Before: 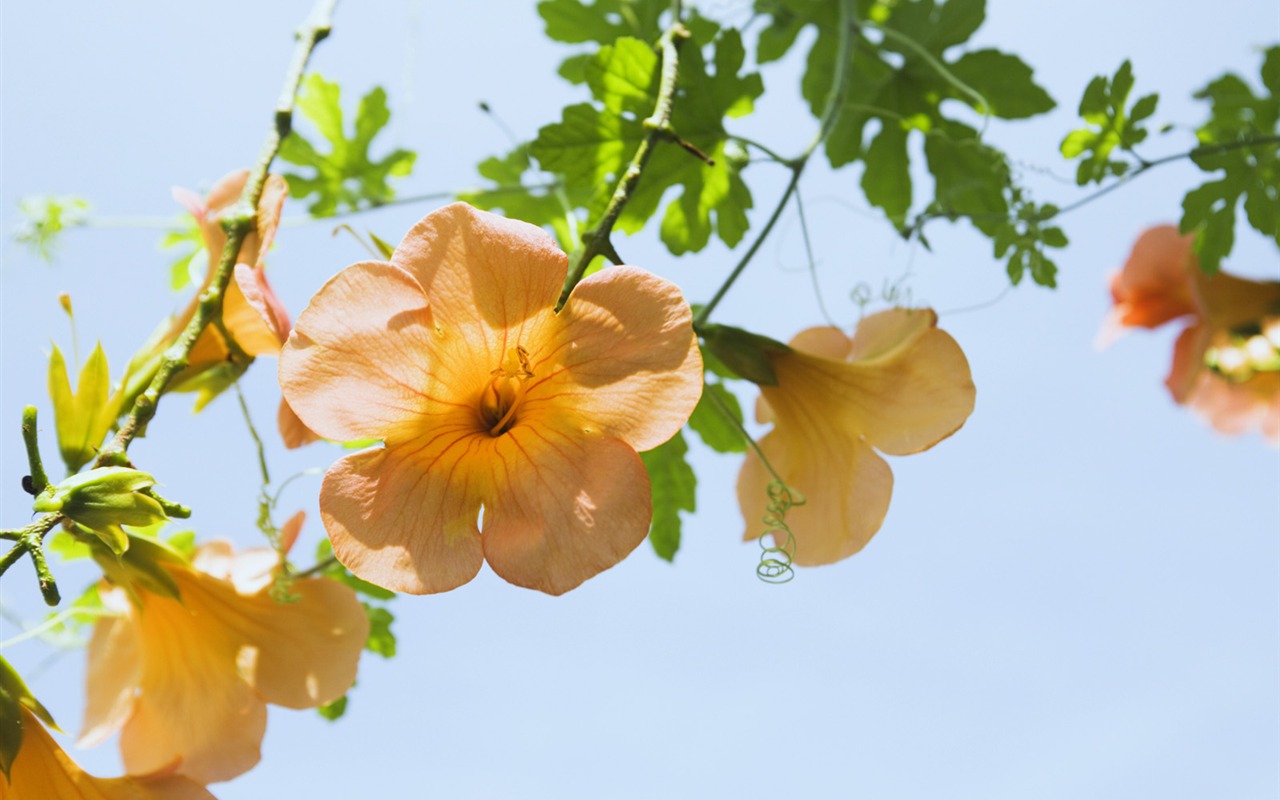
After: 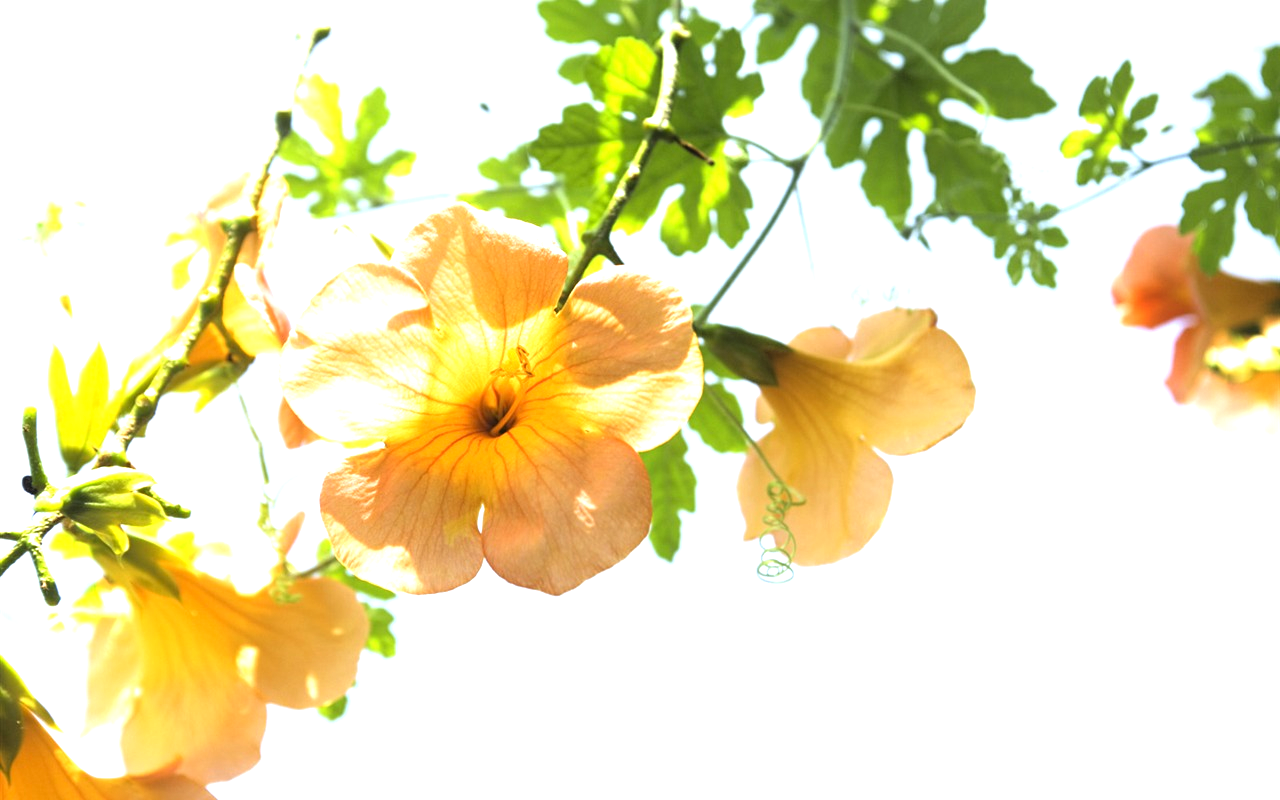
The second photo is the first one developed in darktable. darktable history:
tone equalizer: -8 EV -1.06 EV, -7 EV -1.03 EV, -6 EV -0.87 EV, -5 EV -0.611 EV, -3 EV 0.578 EV, -2 EV 0.888 EV, -1 EV 0.986 EV, +0 EV 1.08 EV
